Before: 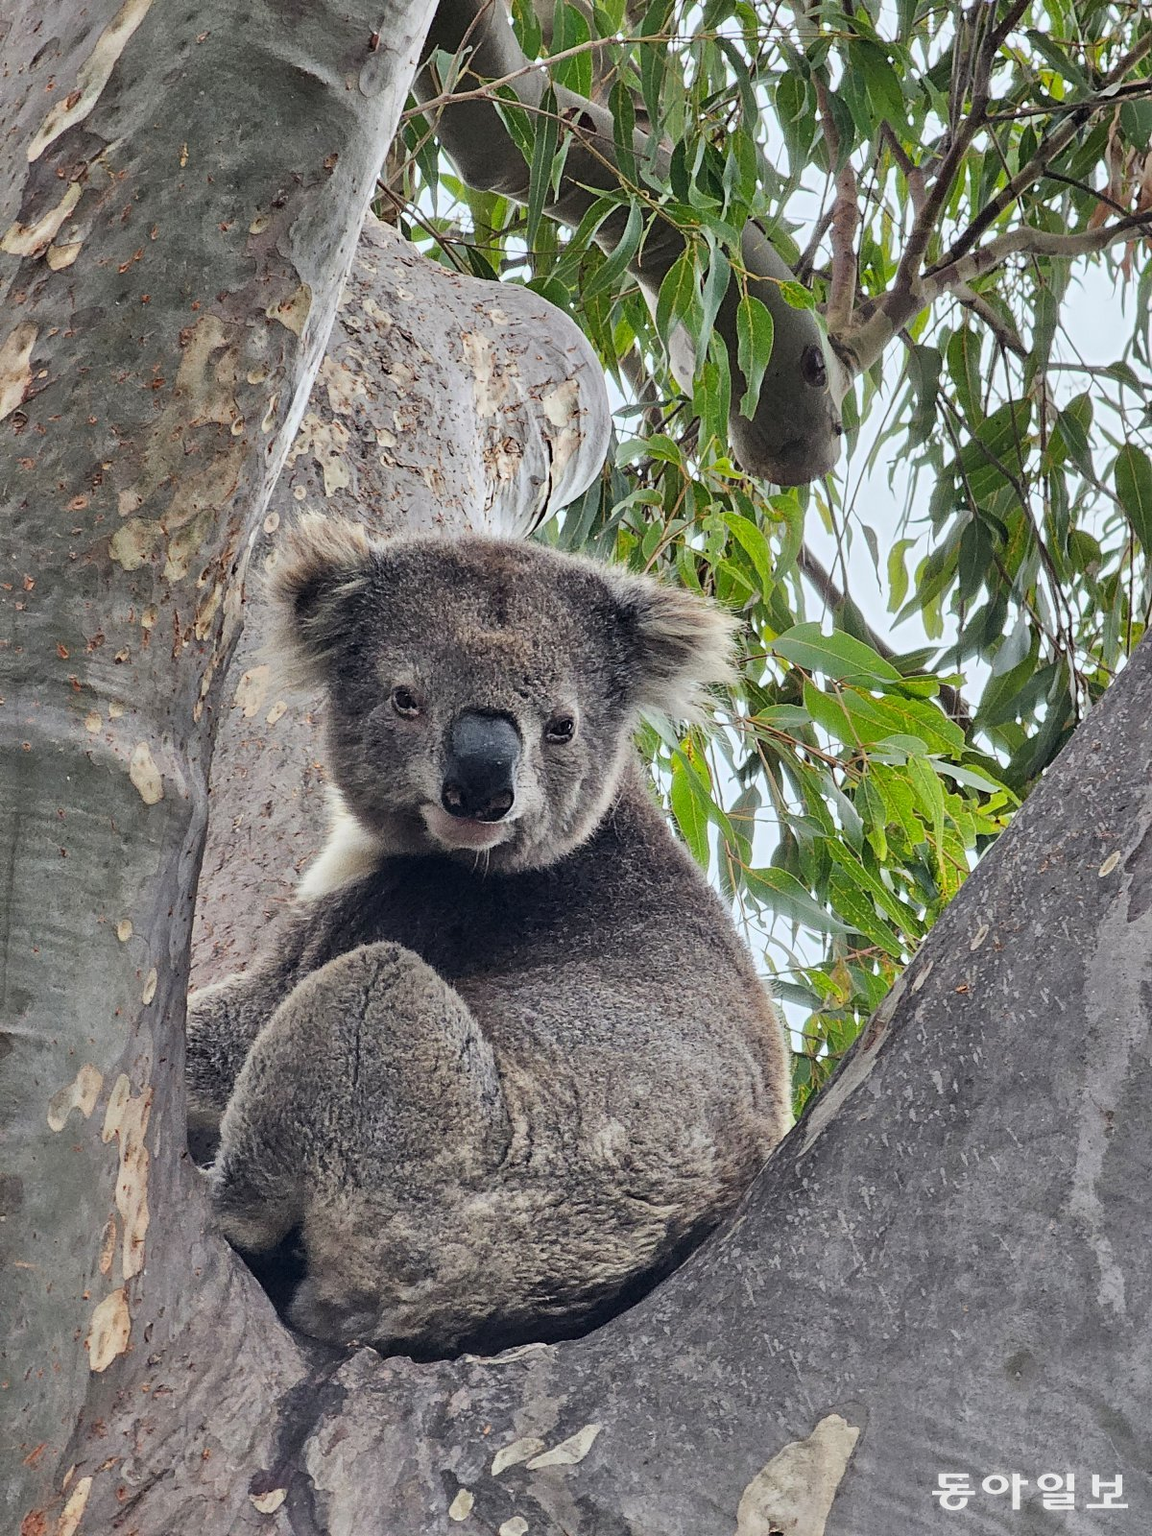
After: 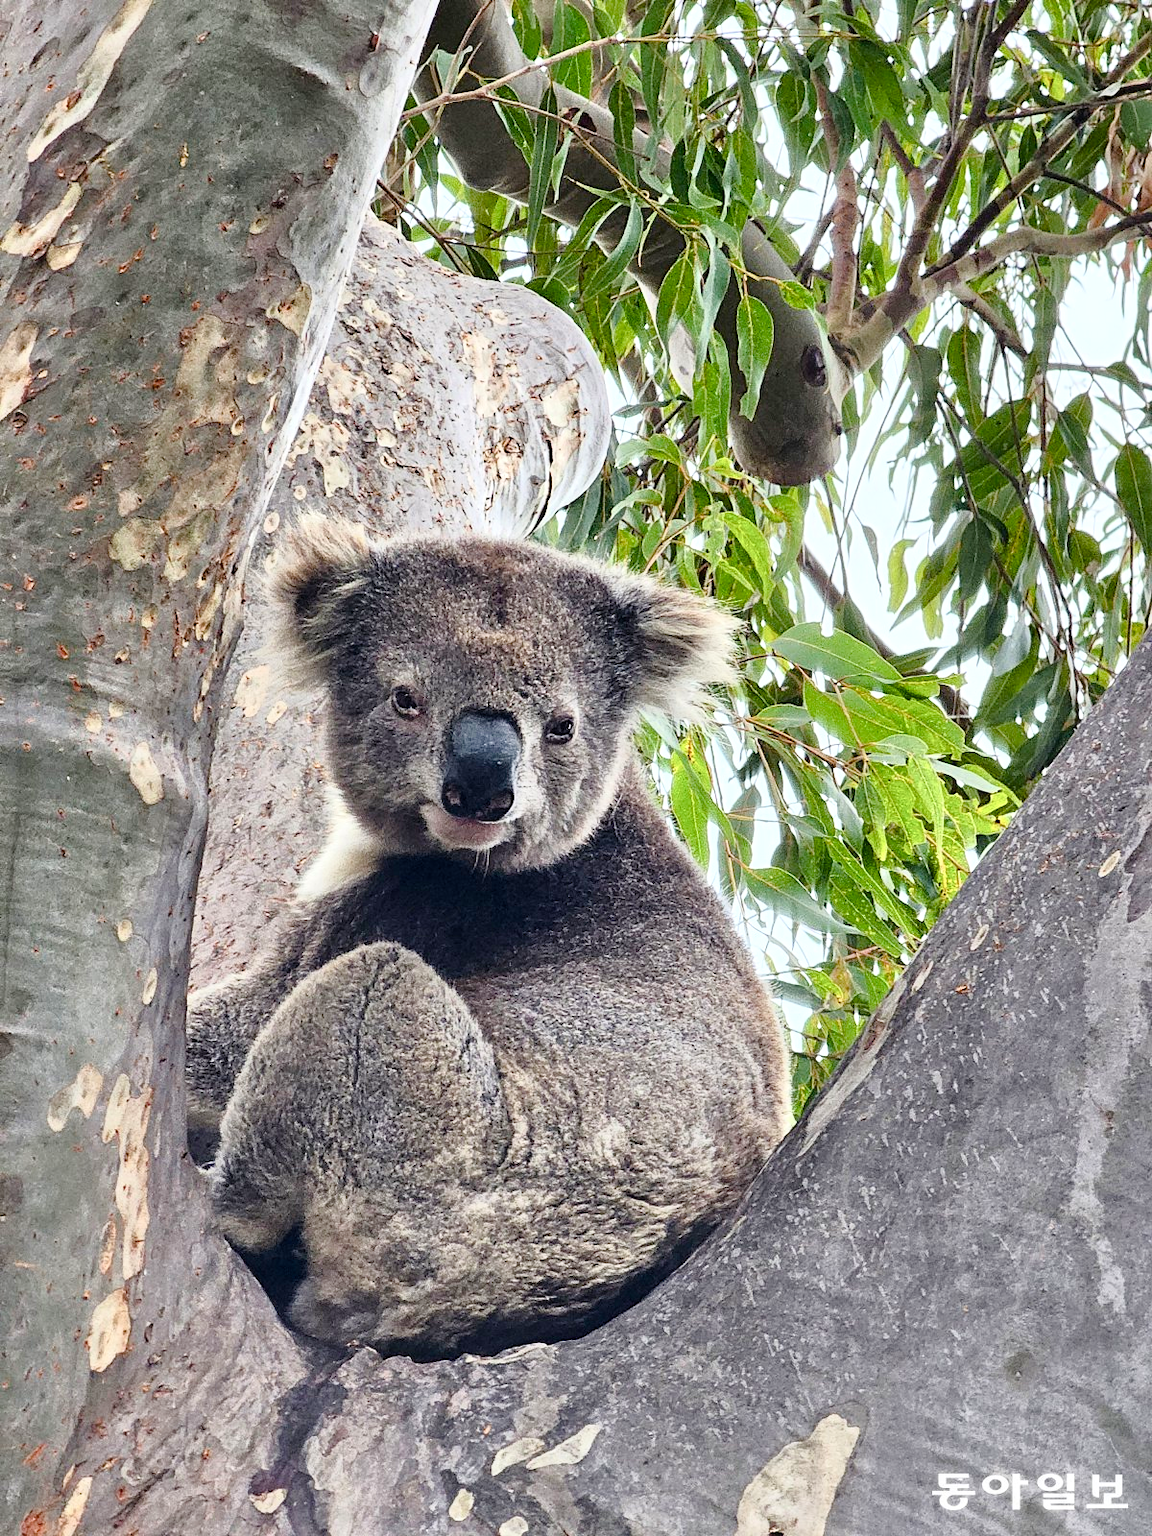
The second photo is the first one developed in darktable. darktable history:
color balance rgb: shadows lift › luminance -20.365%, linear chroma grading › global chroma 15.037%, perceptual saturation grading › global saturation 20%, perceptual saturation grading › highlights -50.584%, perceptual saturation grading › shadows 31.2%, global vibrance 20%
tone curve: curves: ch0 [(0, 0) (0.058, 0.037) (0.214, 0.183) (0.304, 0.288) (0.561, 0.554) (0.687, 0.677) (0.768, 0.768) (0.858, 0.861) (0.987, 0.945)]; ch1 [(0, 0) (0.172, 0.123) (0.312, 0.296) (0.432, 0.448) (0.471, 0.469) (0.502, 0.5) (0.521, 0.505) (0.565, 0.569) (0.663, 0.663) (0.703, 0.721) (0.857, 0.917) (1, 1)]; ch2 [(0, 0) (0.411, 0.424) (0.485, 0.497) (0.502, 0.5) (0.517, 0.511) (0.556, 0.562) (0.626, 0.594) (0.709, 0.661) (1, 1)]
exposure: black level correction 0, exposure 0.696 EV, compensate exposure bias true, compensate highlight preservation false
